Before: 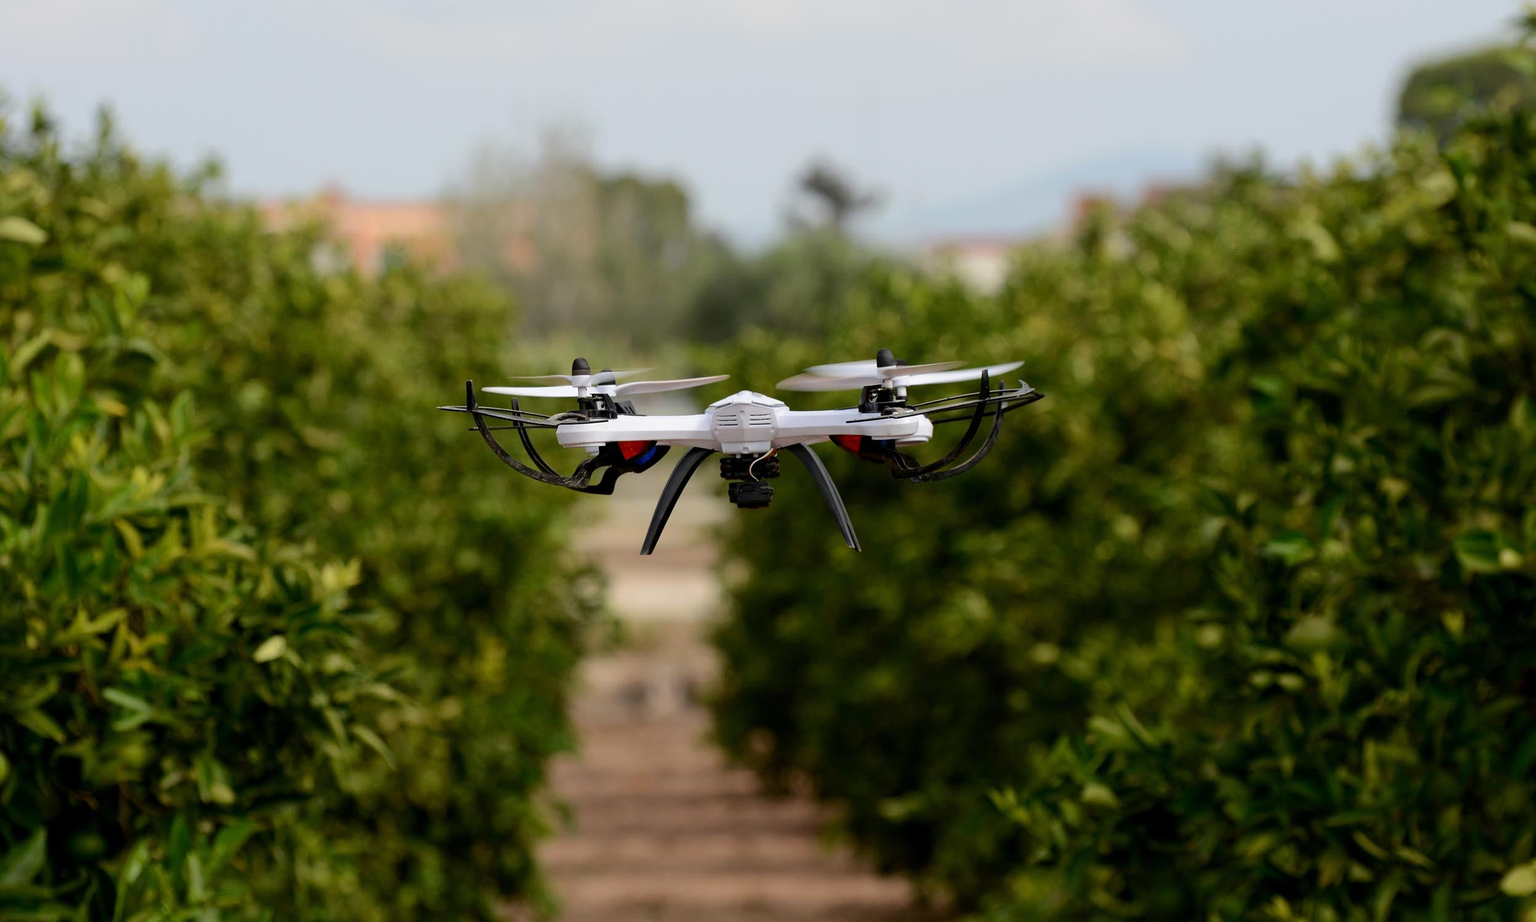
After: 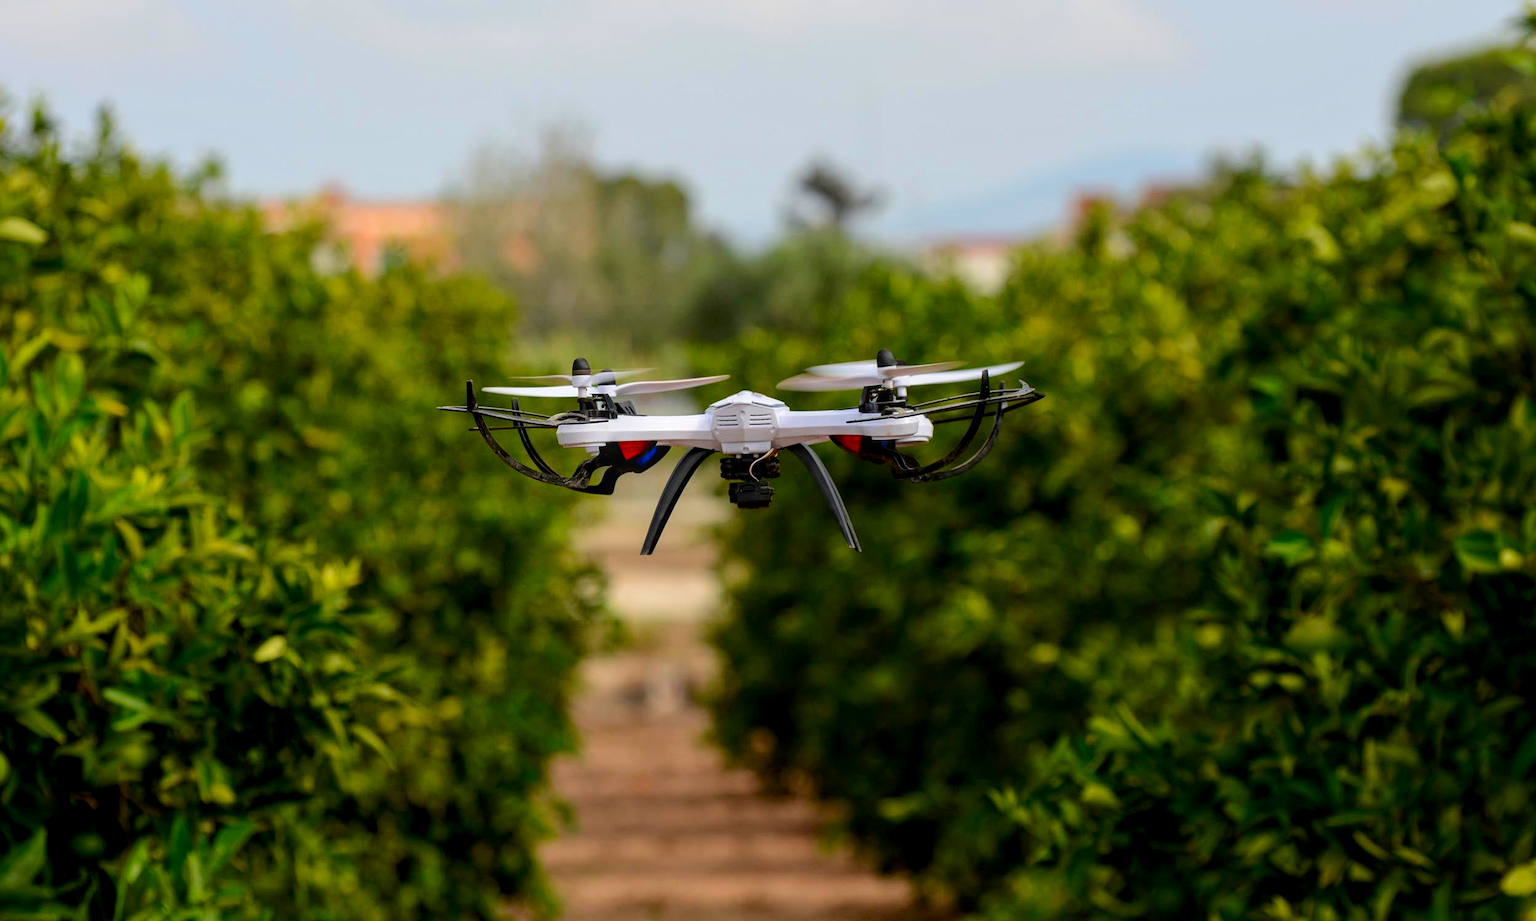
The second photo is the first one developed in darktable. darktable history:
local contrast: on, module defaults
contrast brightness saturation: saturation 0.5
